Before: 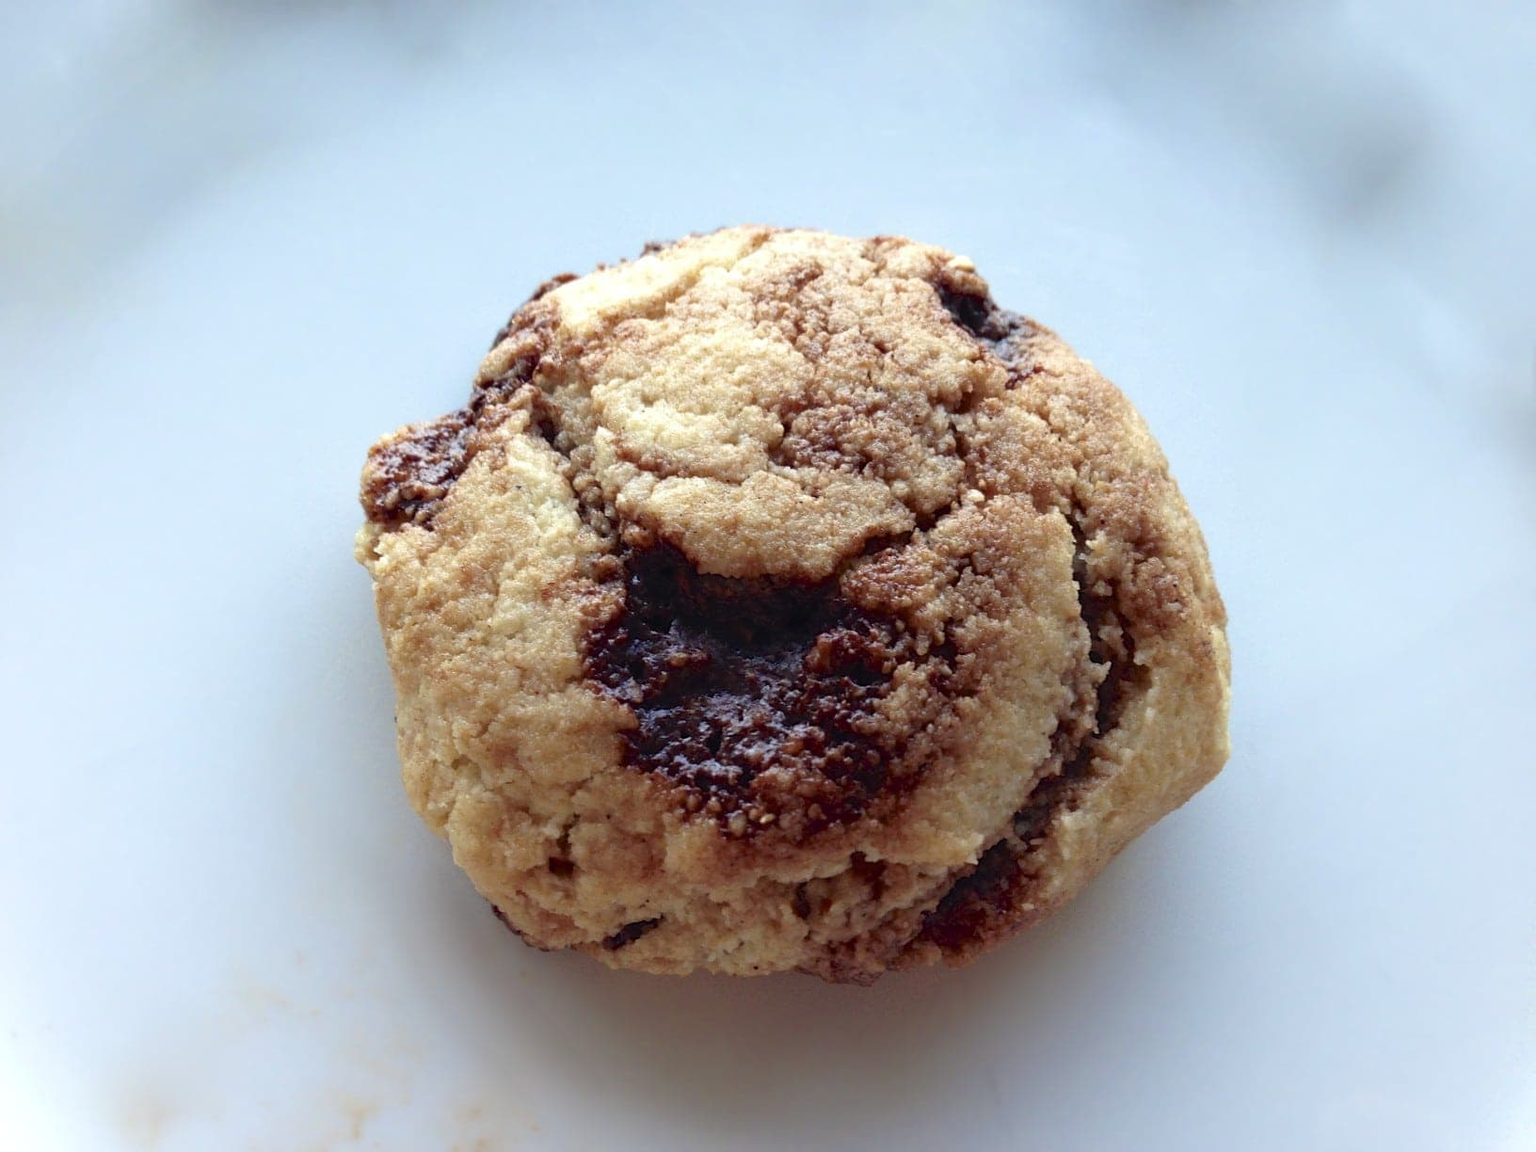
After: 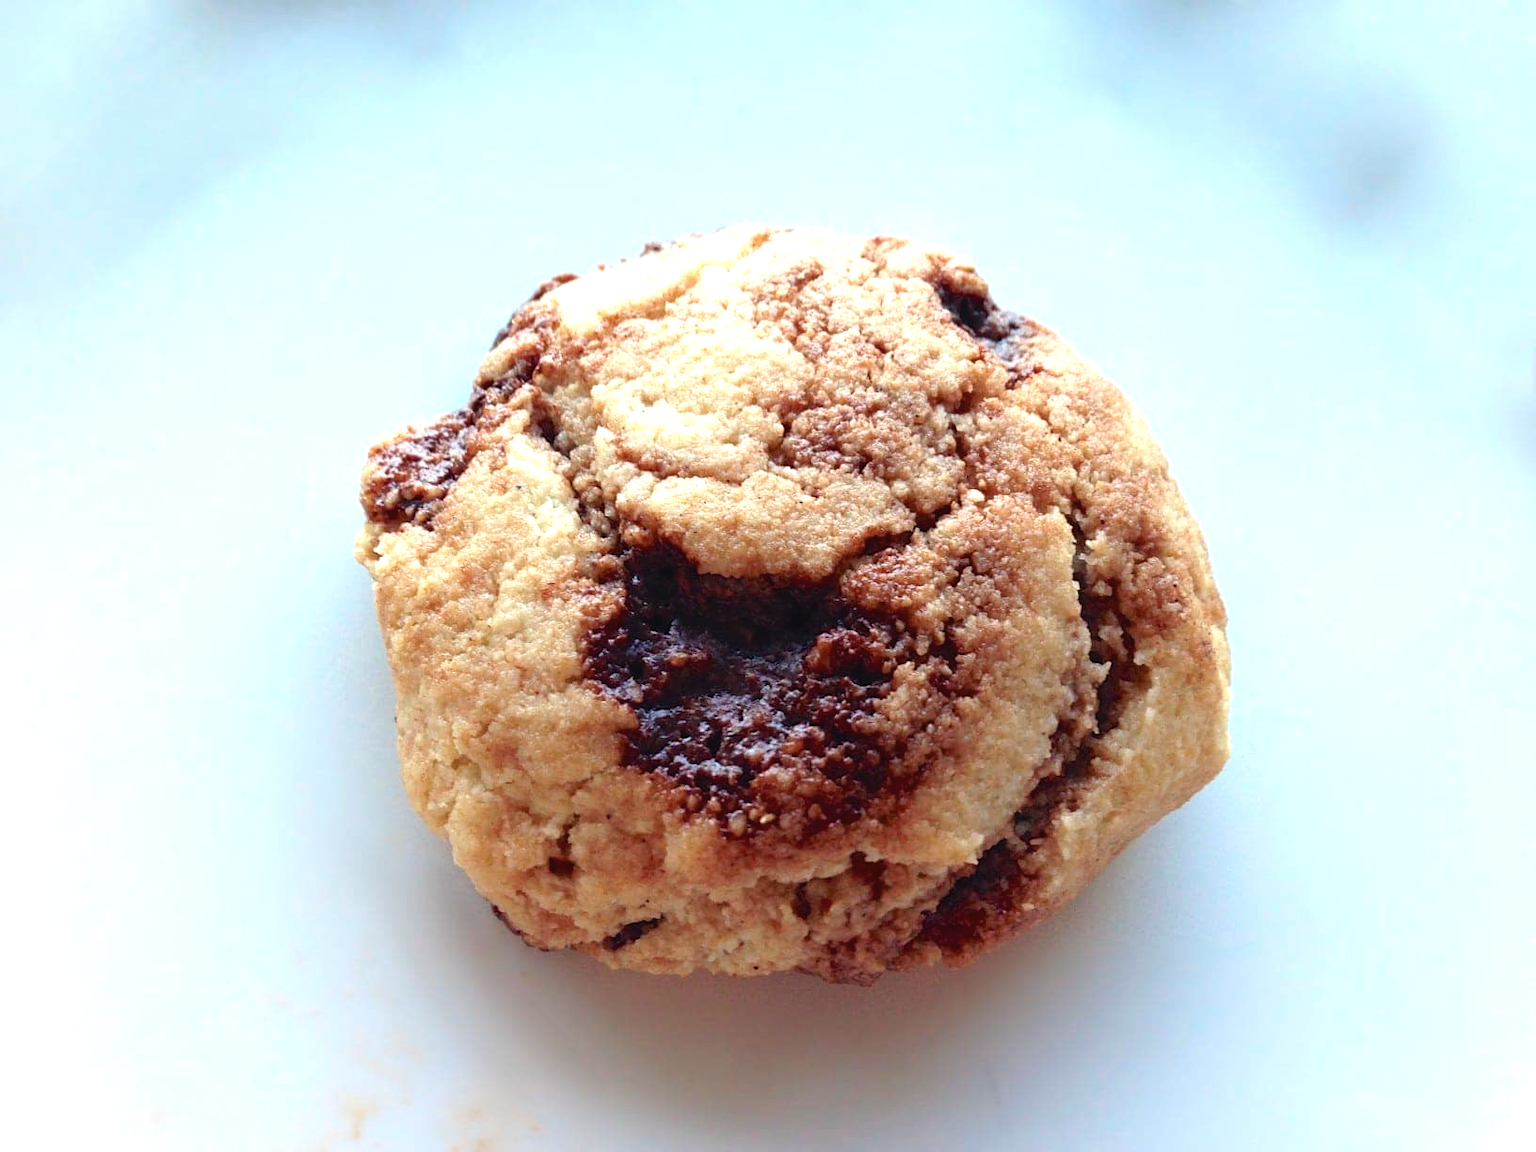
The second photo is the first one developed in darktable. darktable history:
exposure: black level correction -0.002, exposure 0.542 EV, compensate highlight preservation false
